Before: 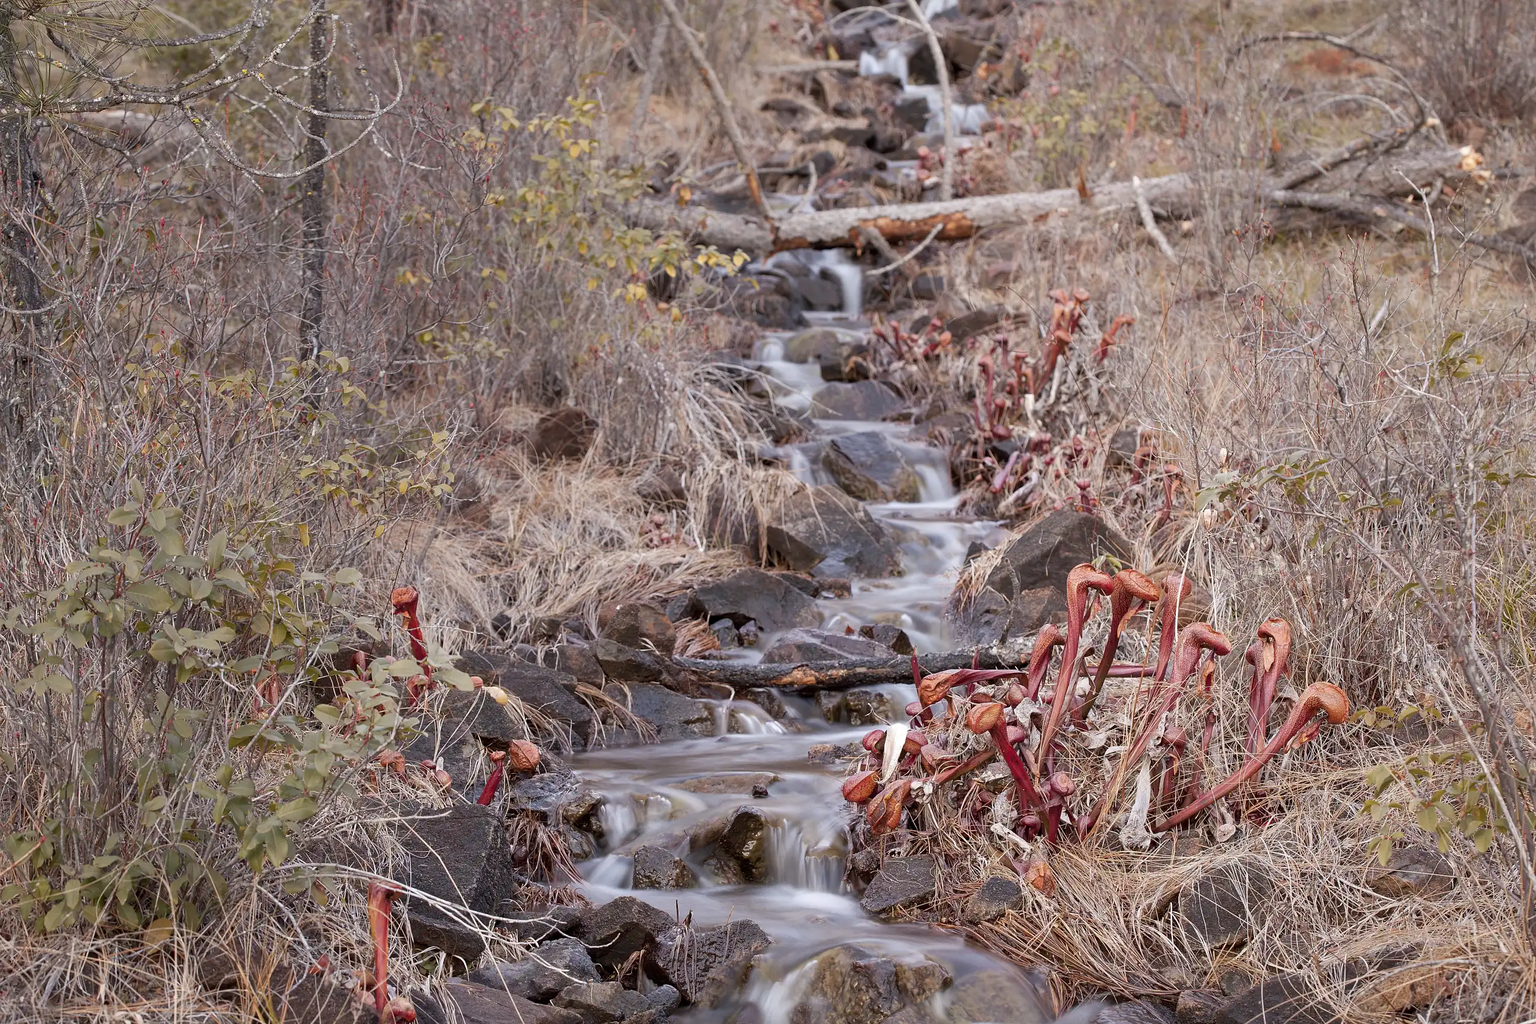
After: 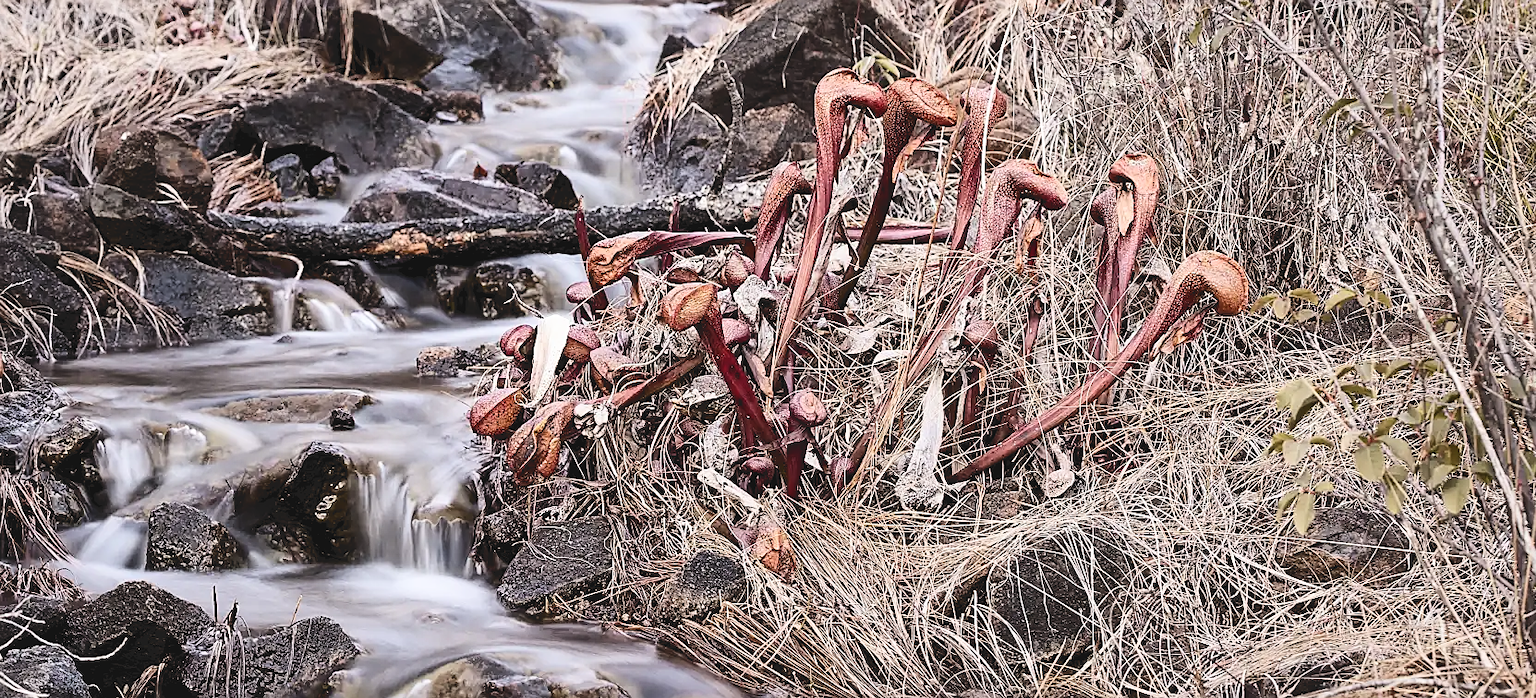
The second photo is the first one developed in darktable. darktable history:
local contrast: mode bilateral grid, contrast 20, coarseness 49, detail 119%, midtone range 0.2
contrast brightness saturation: saturation -0.09
crop and rotate: left 35.028%, top 50.695%, bottom 4.972%
color zones: curves: ch0 [(0.25, 0.5) (0.428, 0.473) (0.75, 0.5)]; ch1 [(0.243, 0.479) (0.398, 0.452) (0.75, 0.5)]
filmic rgb: black relative exposure -4.06 EV, white relative exposure 2.99 EV, hardness 3, contrast 1.385, iterations of high-quality reconstruction 0
tone equalizer: on, module defaults
tone curve: curves: ch0 [(0, 0) (0.003, 0.117) (0.011, 0.118) (0.025, 0.123) (0.044, 0.13) (0.069, 0.137) (0.1, 0.149) (0.136, 0.157) (0.177, 0.184) (0.224, 0.217) (0.277, 0.257) (0.335, 0.324) (0.399, 0.406) (0.468, 0.511) (0.543, 0.609) (0.623, 0.712) (0.709, 0.8) (0.801, 0.877) (0.898, 0.938) (1, 1)], color space Lab, independent channels, preserve colors none
sharpen: on, module defaults
